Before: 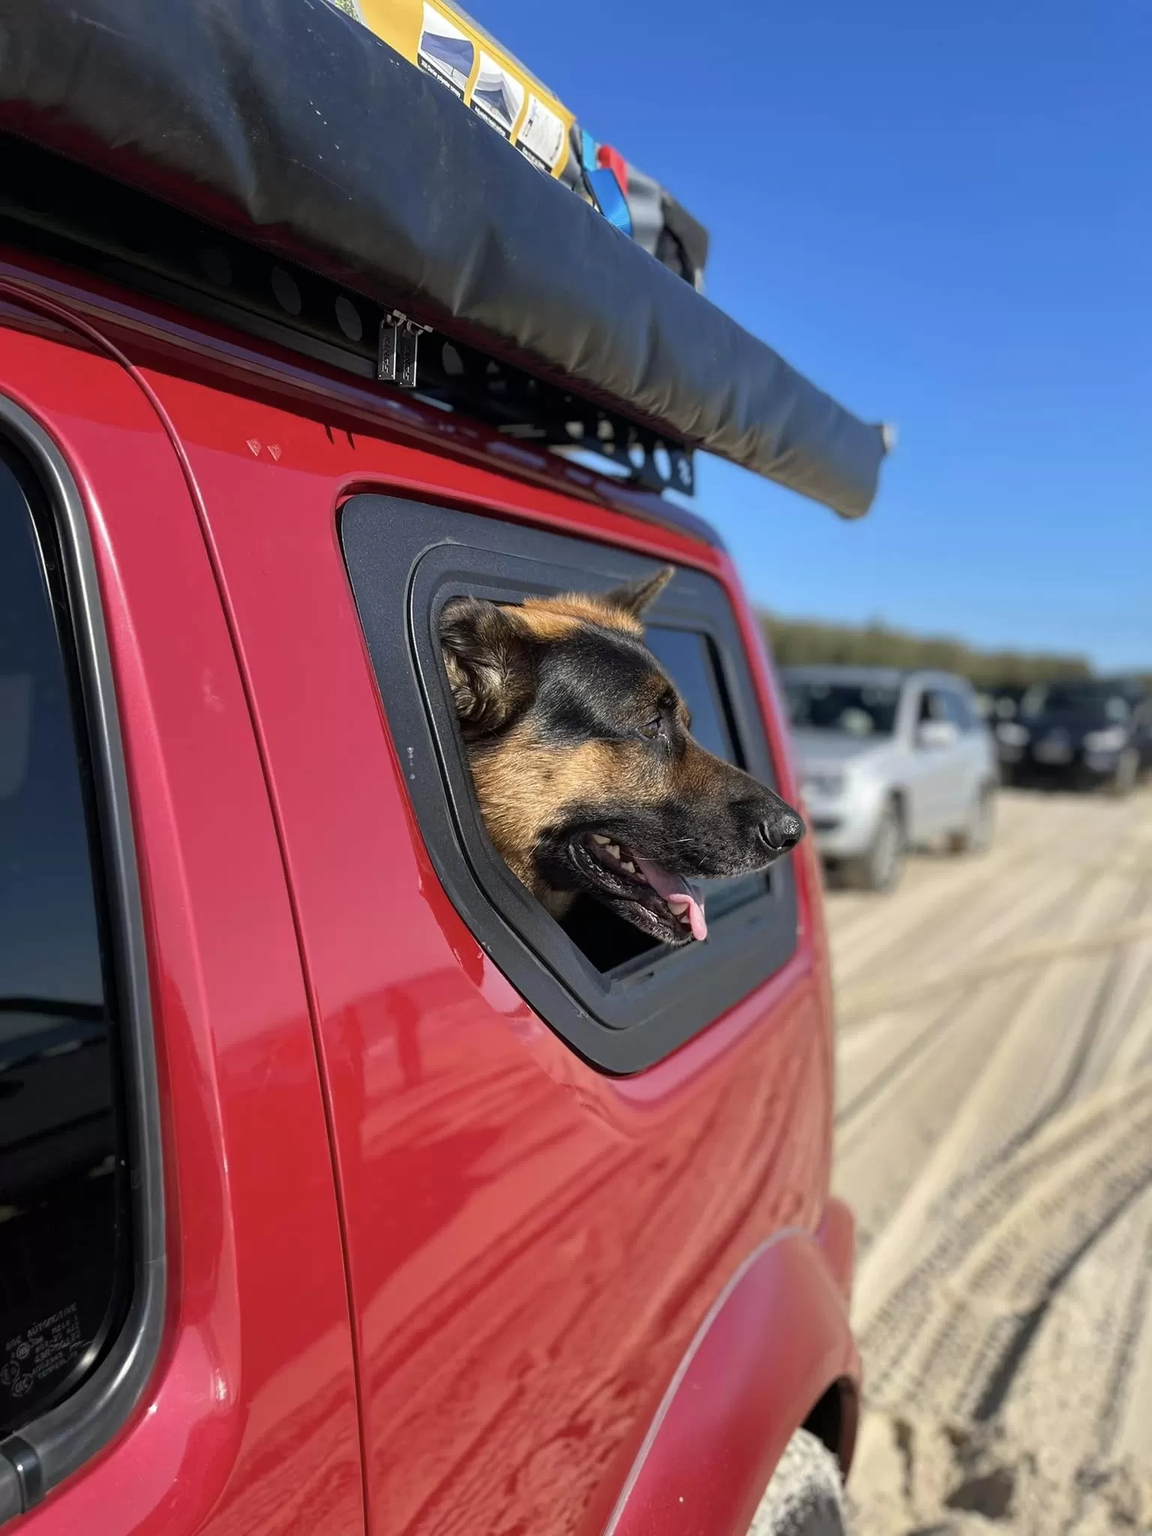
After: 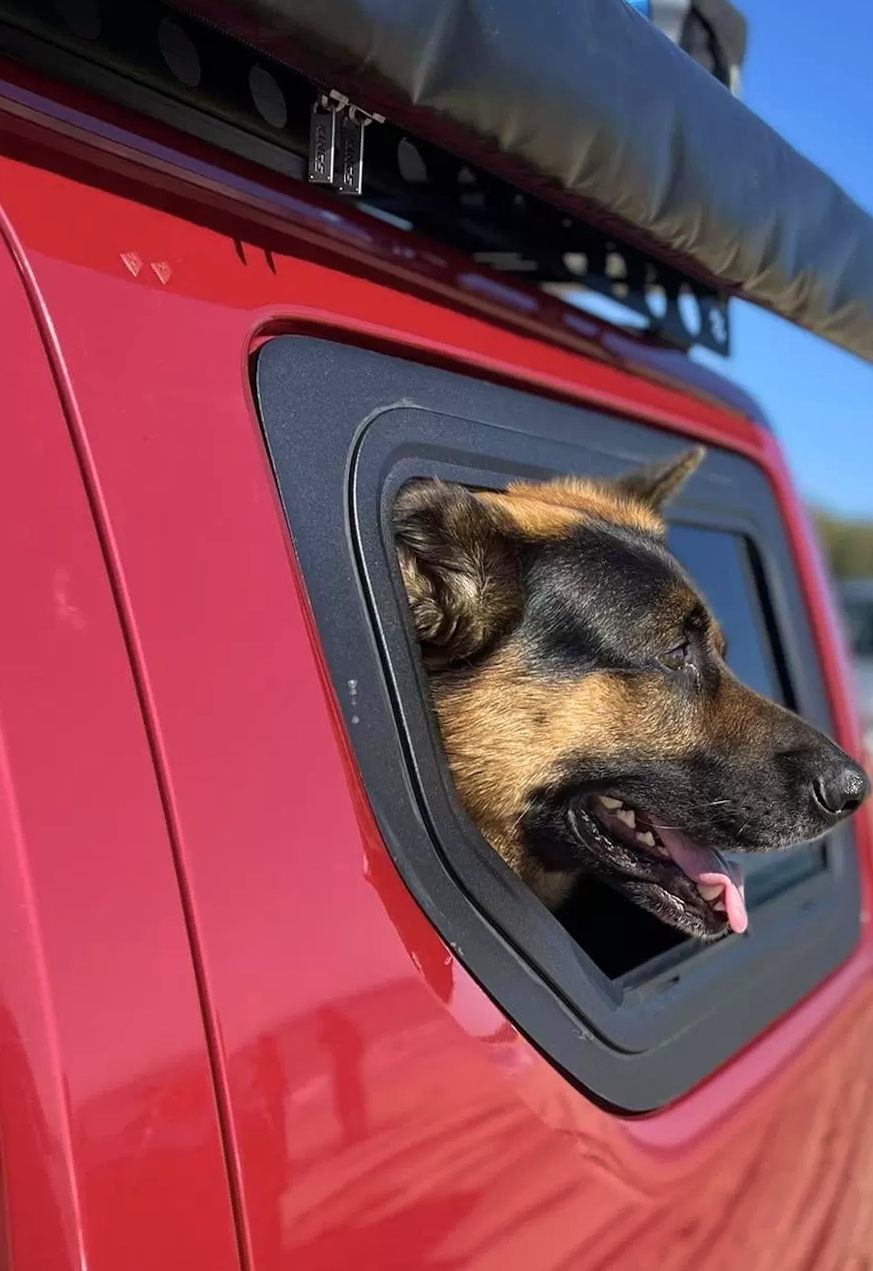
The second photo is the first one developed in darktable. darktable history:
exposure: exposure 0.081 EV, compensate highlight preservation false
velvia: on, module defaults
crop: left 16.202%, top 11.208%, right 26.045%, bottom 20.557%
rotate and perspective: rotation -0.013°, lens shift (vertical) -0.027, lens shift (horizontal) 0.178, crop left 0.016, crop right 0.989, crop top 0.082, crop bottom 0.918
